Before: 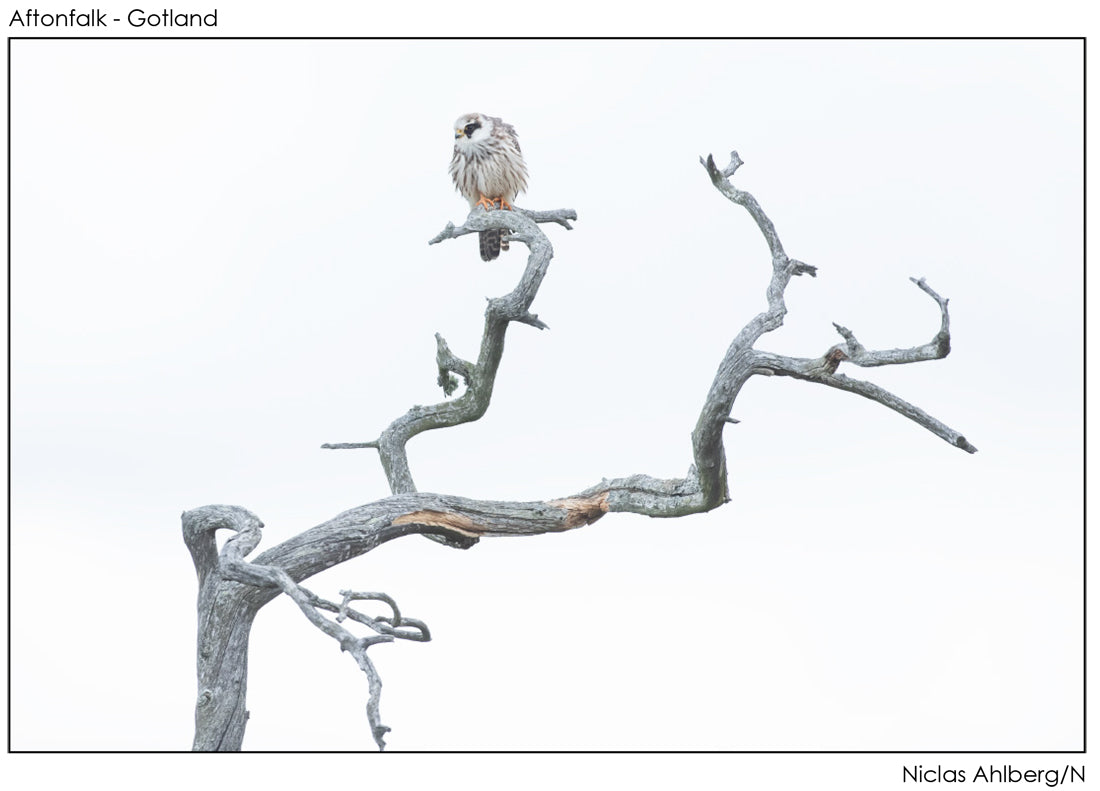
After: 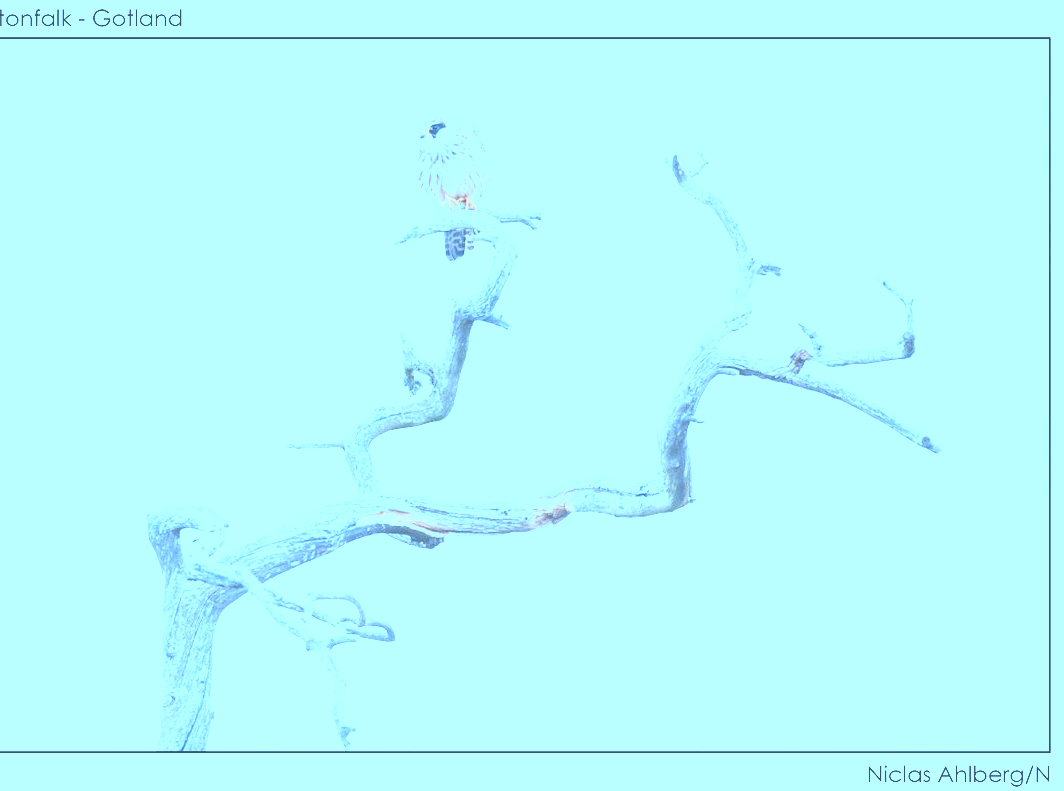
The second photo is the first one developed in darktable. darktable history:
color correction: highlights a* -9.35, highlights b* -23.15
color balance rgb: shadows lift › chroma 1%, shadows lift › hue 217.2°, power › hue 310.8°, highlights gain › chroma 1%, highlights gain › hue 54°, global offset › luminance 0.5%, global offset › hue 171.6°, perceptual saturation grading › global saturation 14.09%, perceptual saturation grading › highlights -25%, perceptual saturation grading › shadows 30%, perceptual brilliance grading › highlights 13.42%, perceptual brilliance grading › mid-tones 8.05%, perceptual brilliance grading › shadows -17.45%, global vibrance 25%
crop and rotate: left 3.238%
exposure: black level correction -0.062, exposure -0.05 EV, compensate highlight preservation false
color contrast: green-magenta contrast 1.12, blue-yellow contrast 1.95, unbound 0
base curve: curves: ch0 [(0, 0.003) (0.001, 0.002) (0.006, 0.004) (0.02, 0.022) (0.048, 0.086) (0.094, 0.234) (0.162, 0.431) (0.258, 0.629) (0.385, 0.8) (0.548, 0.918) (0.751, 0.988) (1, 1)], preserve colors none
tone equalizer: -8 EV -0.417 EV, -7 EV -0.389 EV, -6 EV -0.333 EV, -5 EV -0.222 EV, -3 EV 0.222 EV, -2 EV 0.333 EV, -1 EV 0.389 EV, +0 EV 0.417 EV, edges refinement/feathering 500, mask exposure compensation -1.25 EV, preserve details no
